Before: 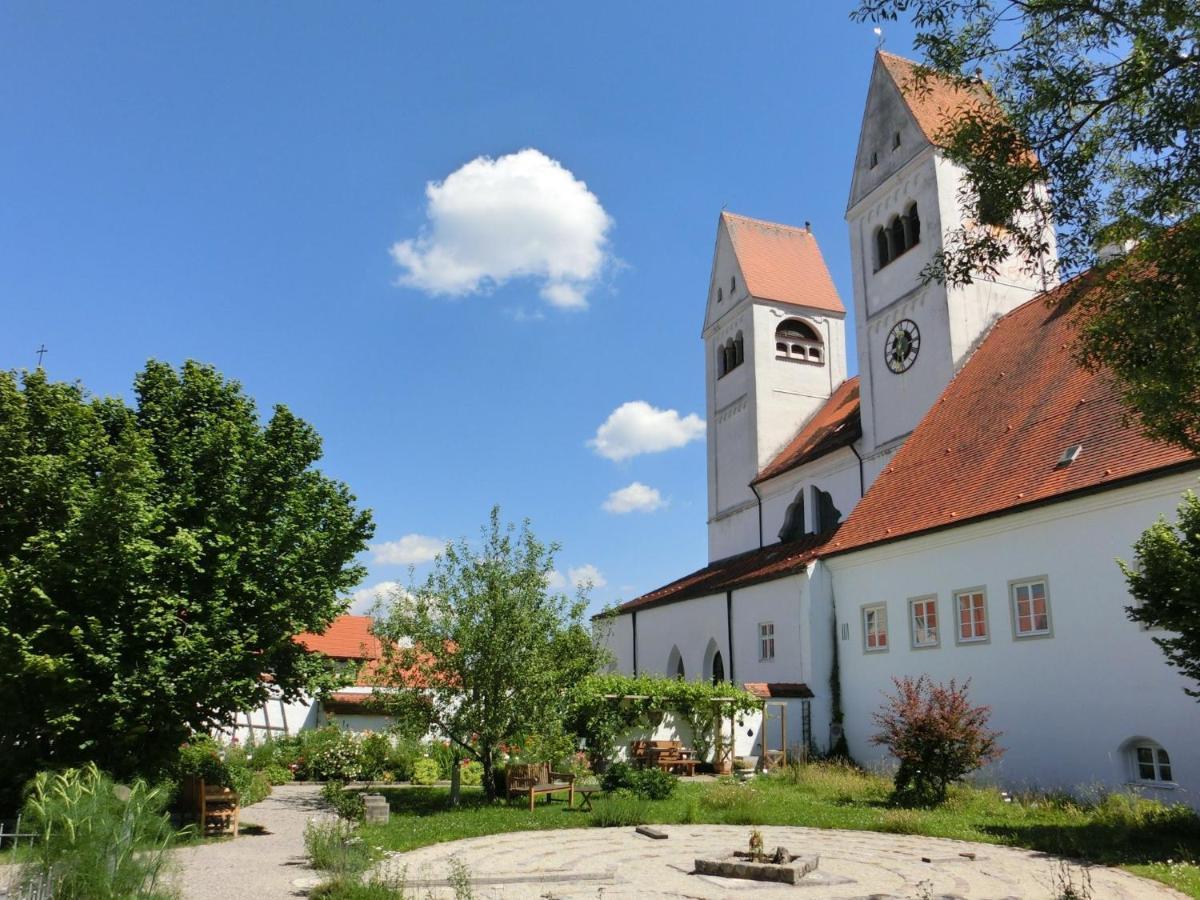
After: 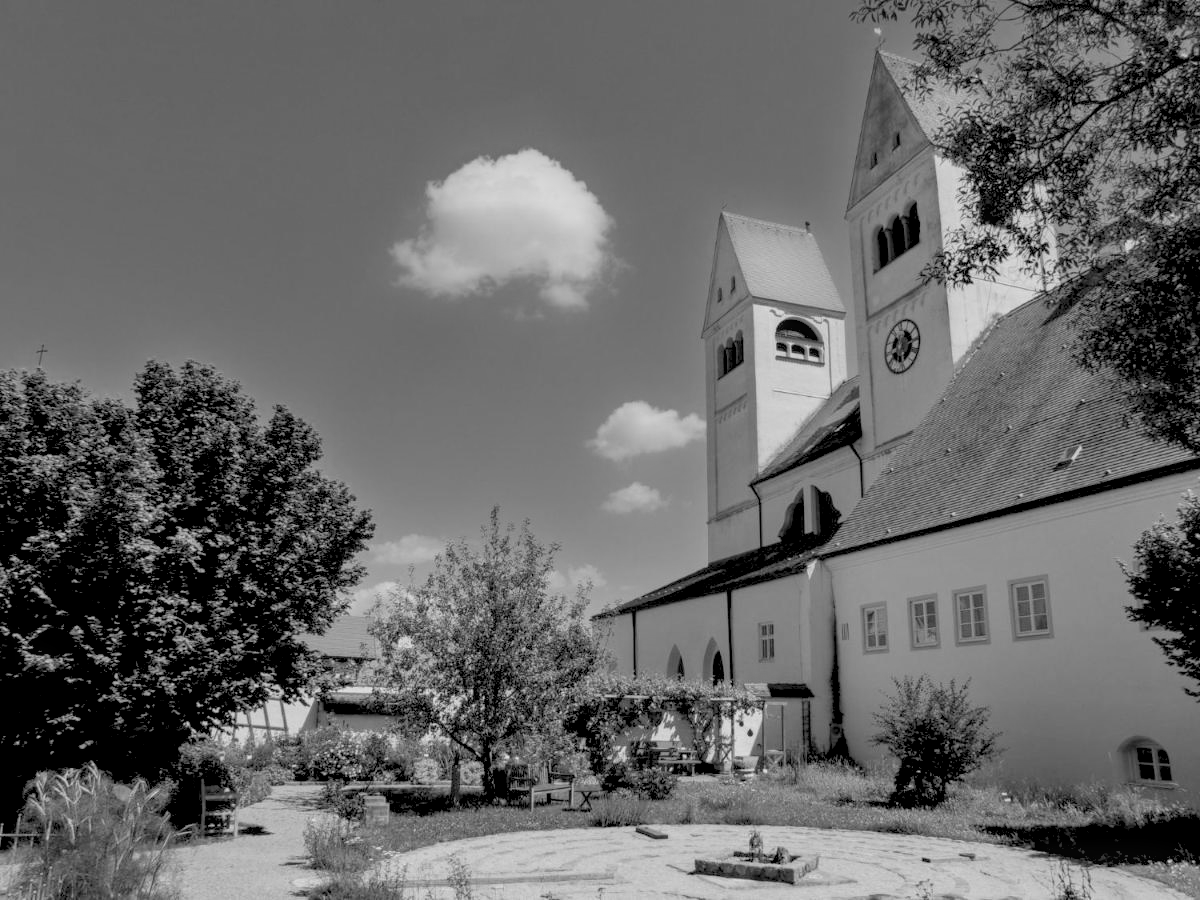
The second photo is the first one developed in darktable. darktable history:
local contrast: on, module defaults
rgb levels: preserve colors sum RGB, levels [[0.038, 0.433, 0.934], [0, 0.5, 1], [0, 0.5, 1]]
monochrome: a 26.22, b 42.67, size 0.8
